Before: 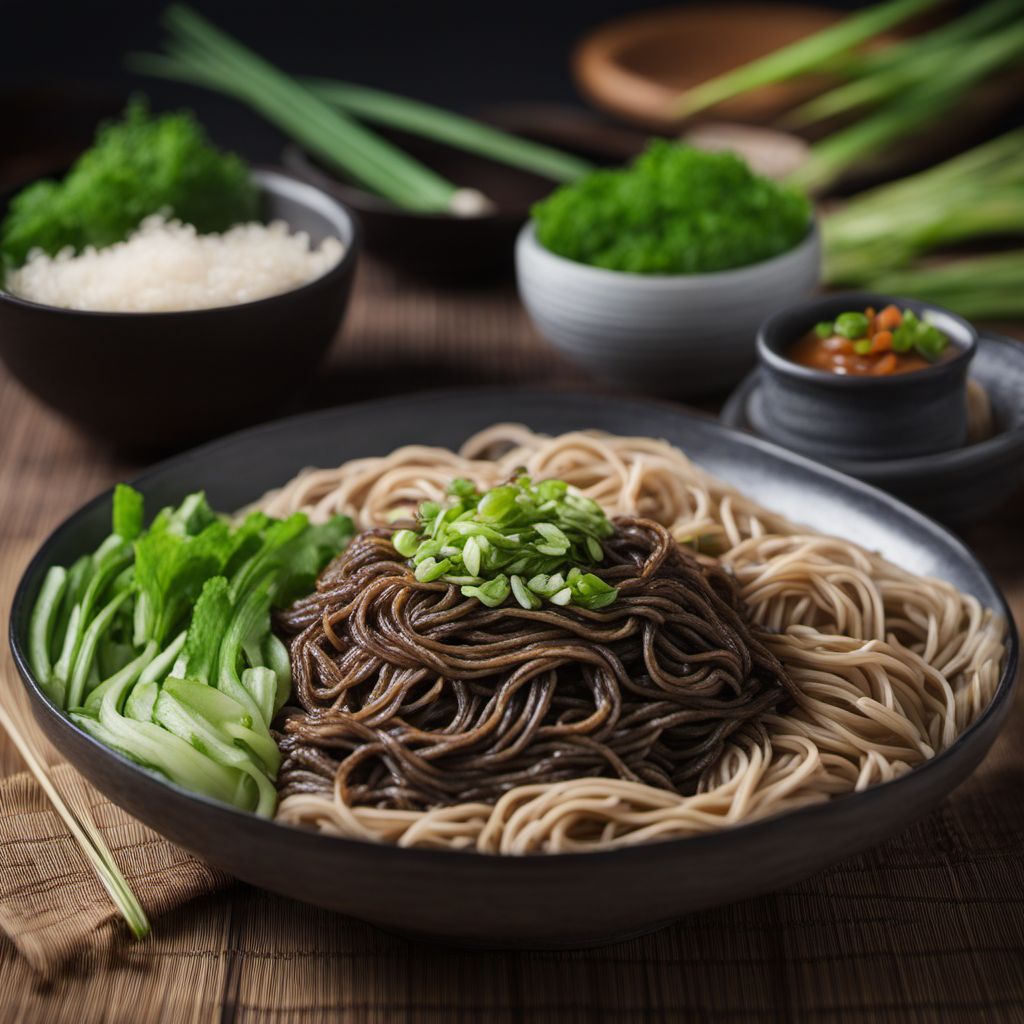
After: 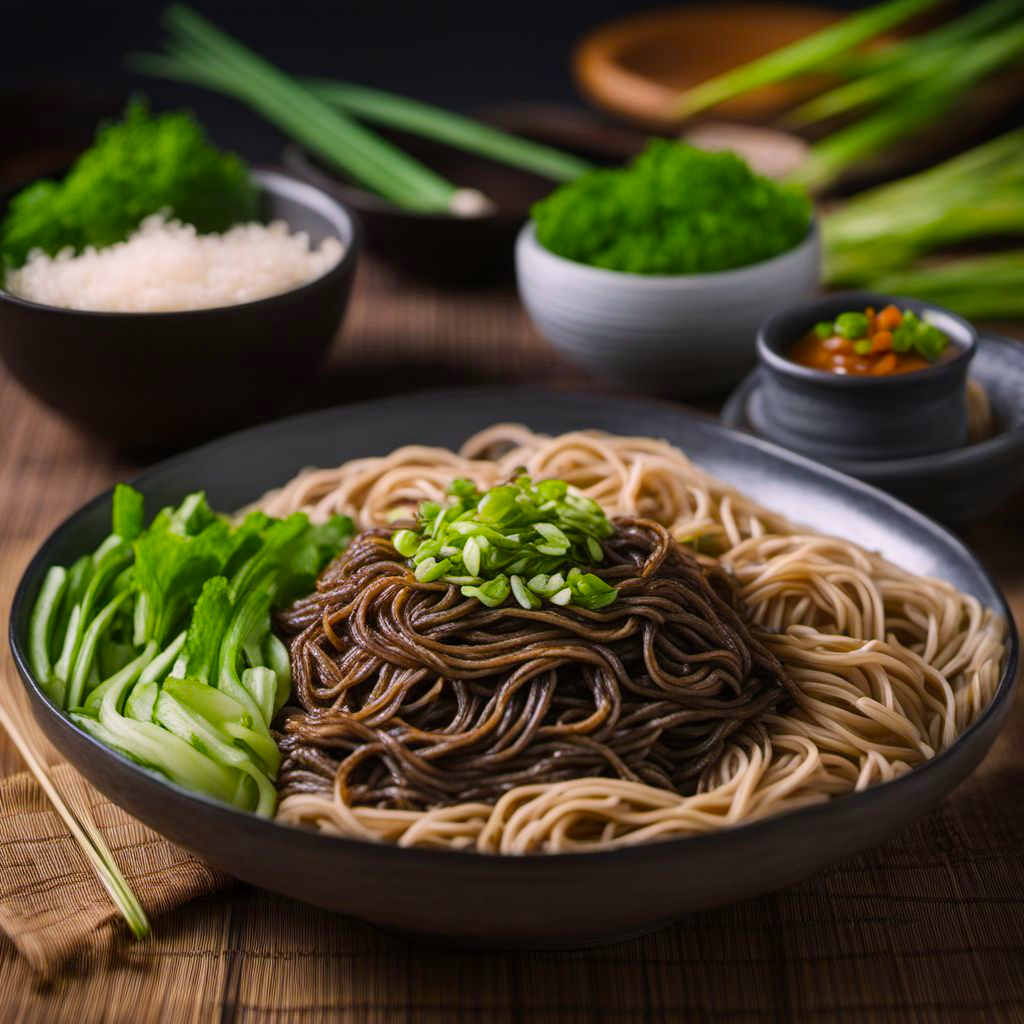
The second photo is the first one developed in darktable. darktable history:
color balance rgb: highlights gain › chroma 1.507%, highlights gain › hue 308.12°, perceptual saturation grading › global saturation 29.806%, global vibrance 20%
